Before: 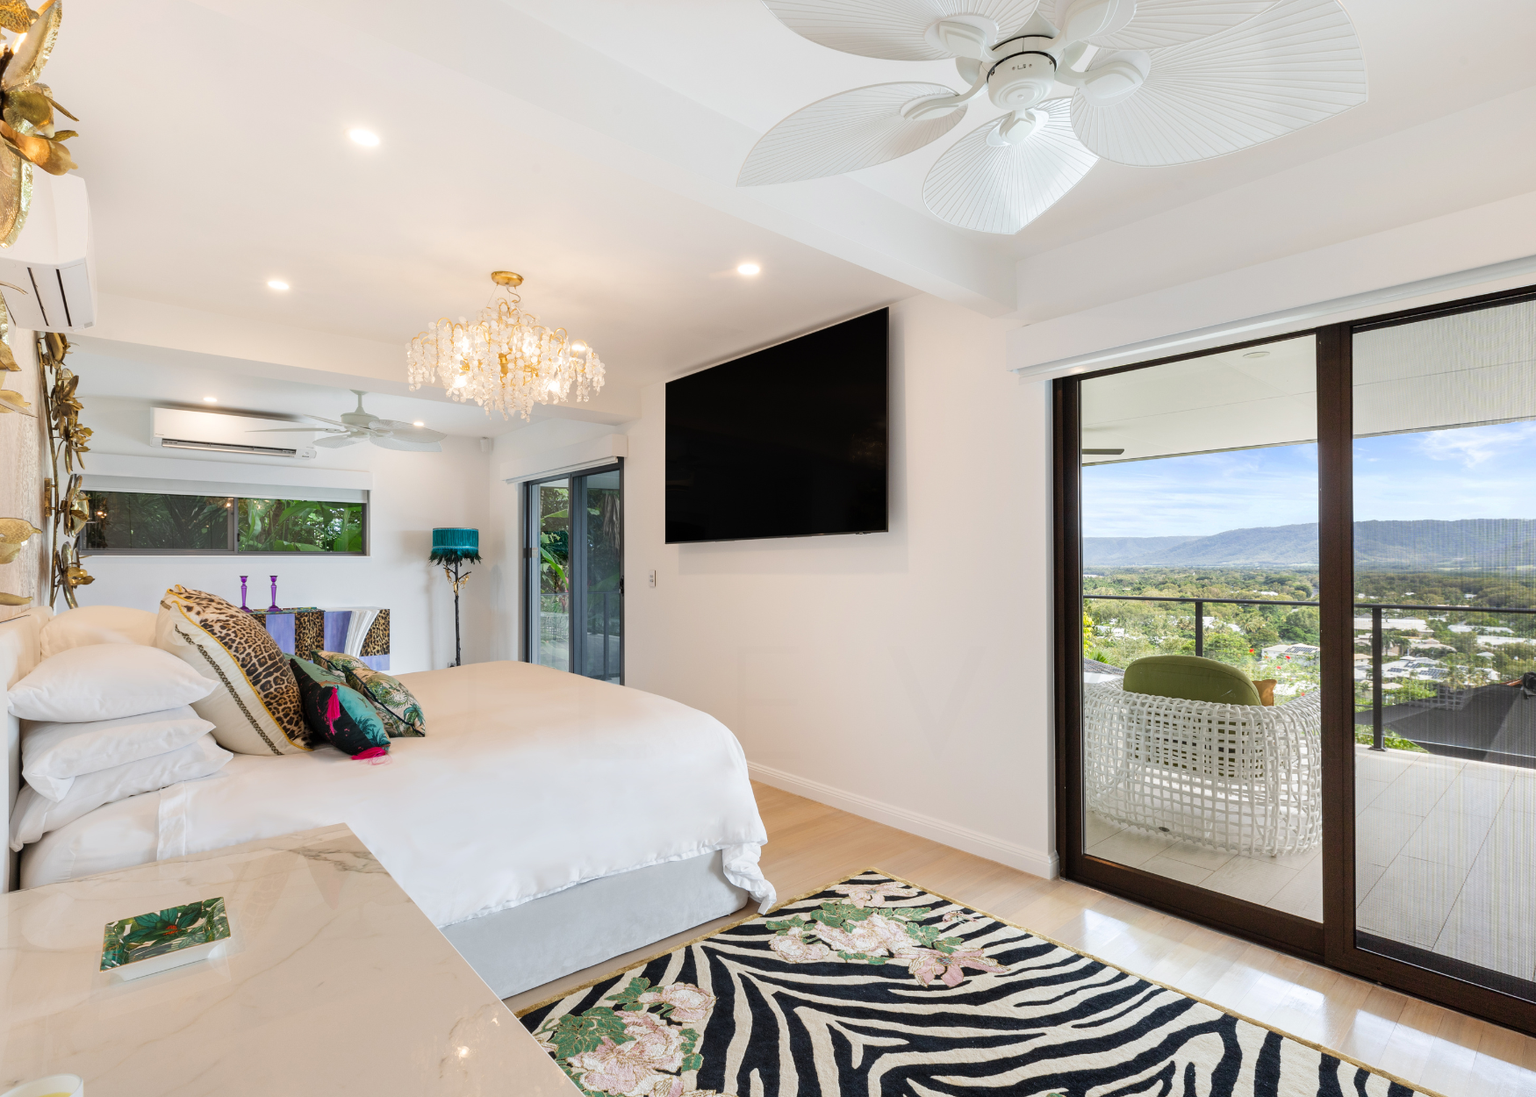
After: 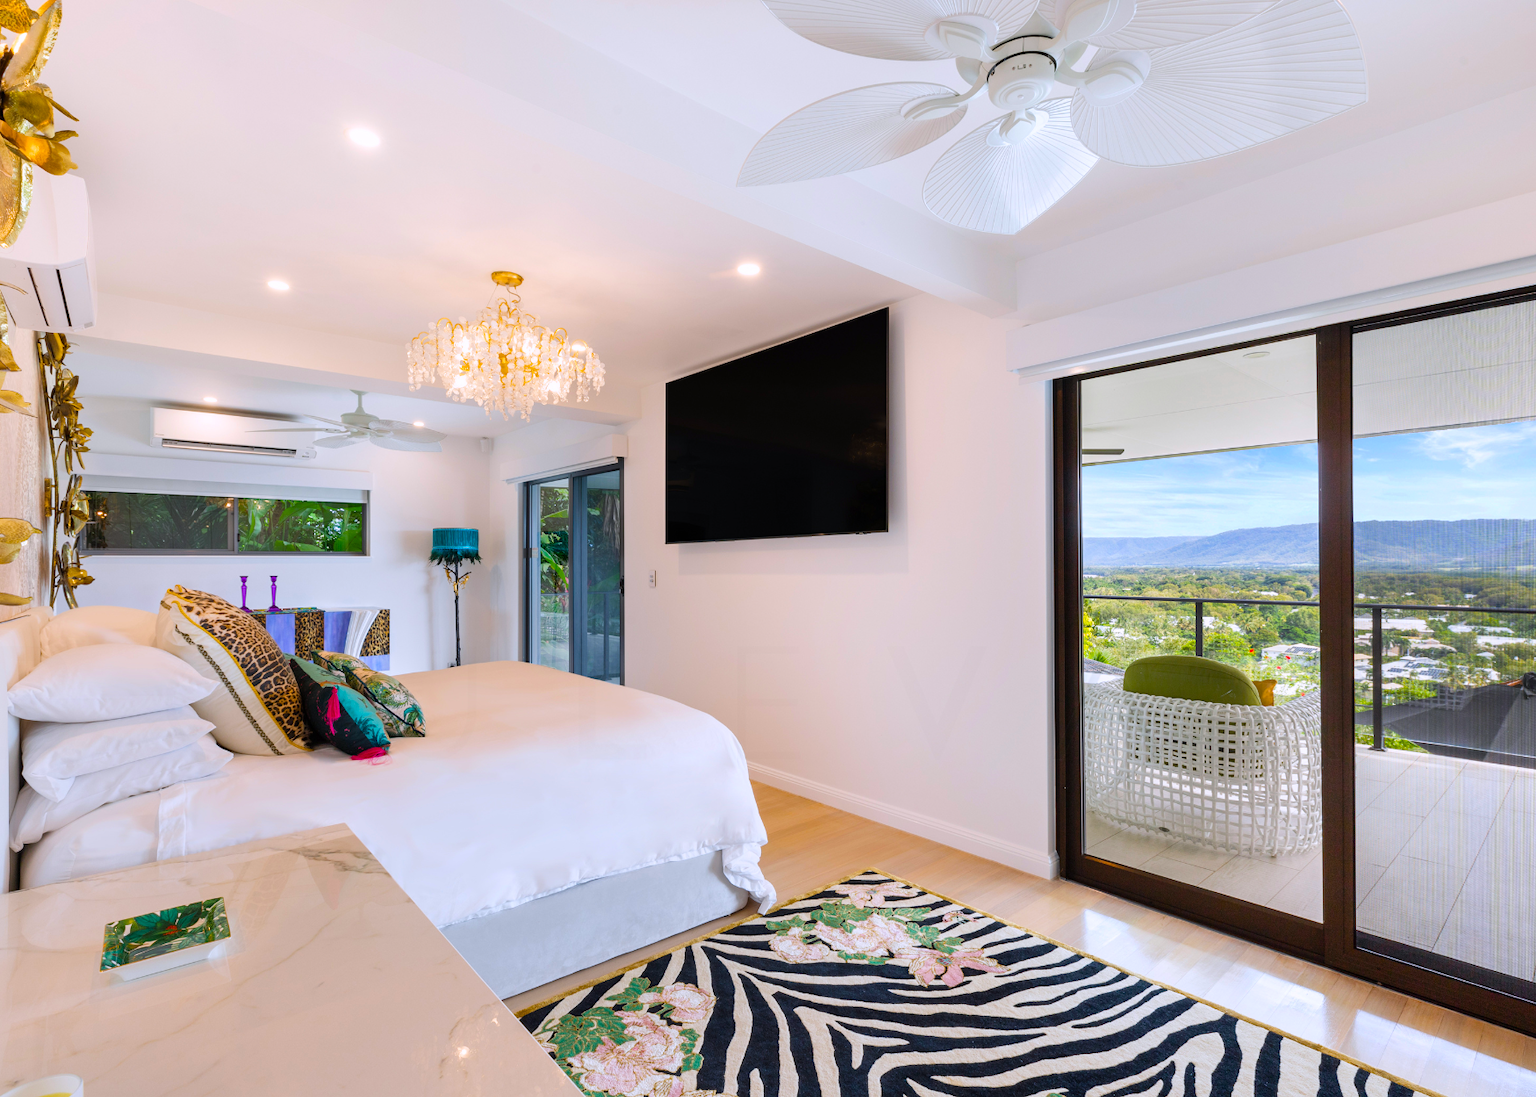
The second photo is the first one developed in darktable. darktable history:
color balance rgb: power › hue 329.02°, highlights gain › chroma 1.021%, highlights gain › hue 60.28°, linear chroma grading › global chroma 13.096%, perceptual saturation grading › global saturation 35.94%, global vibrance 14.359%
color calibration: illuminant as shot in camera, x 0.358, y 0.373, temperature 4628.91 K
